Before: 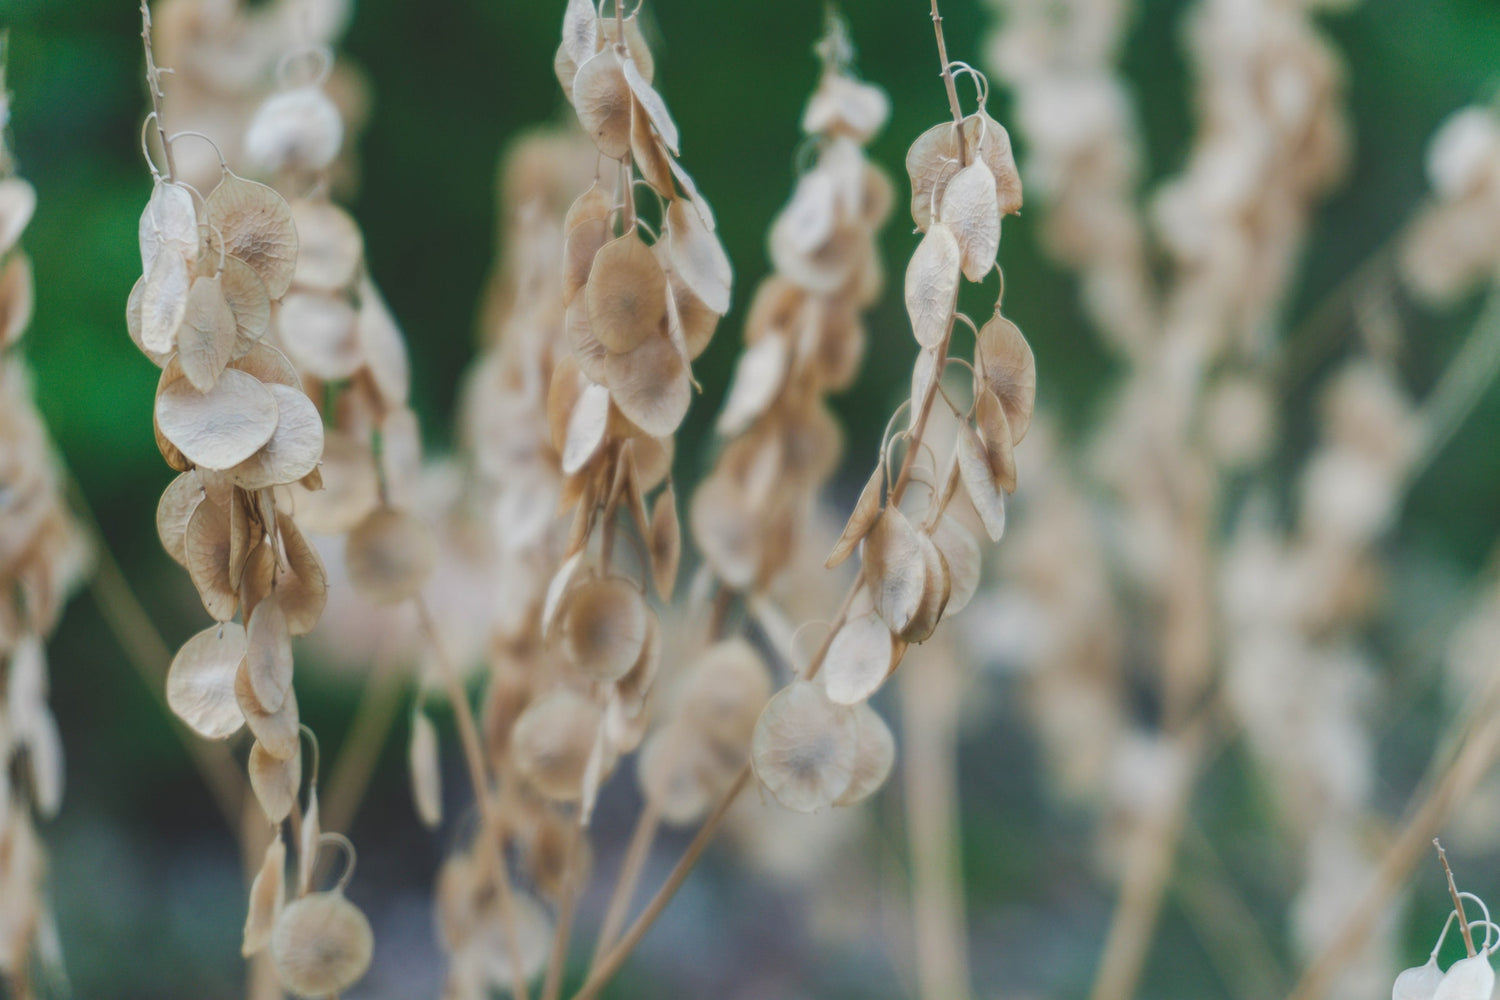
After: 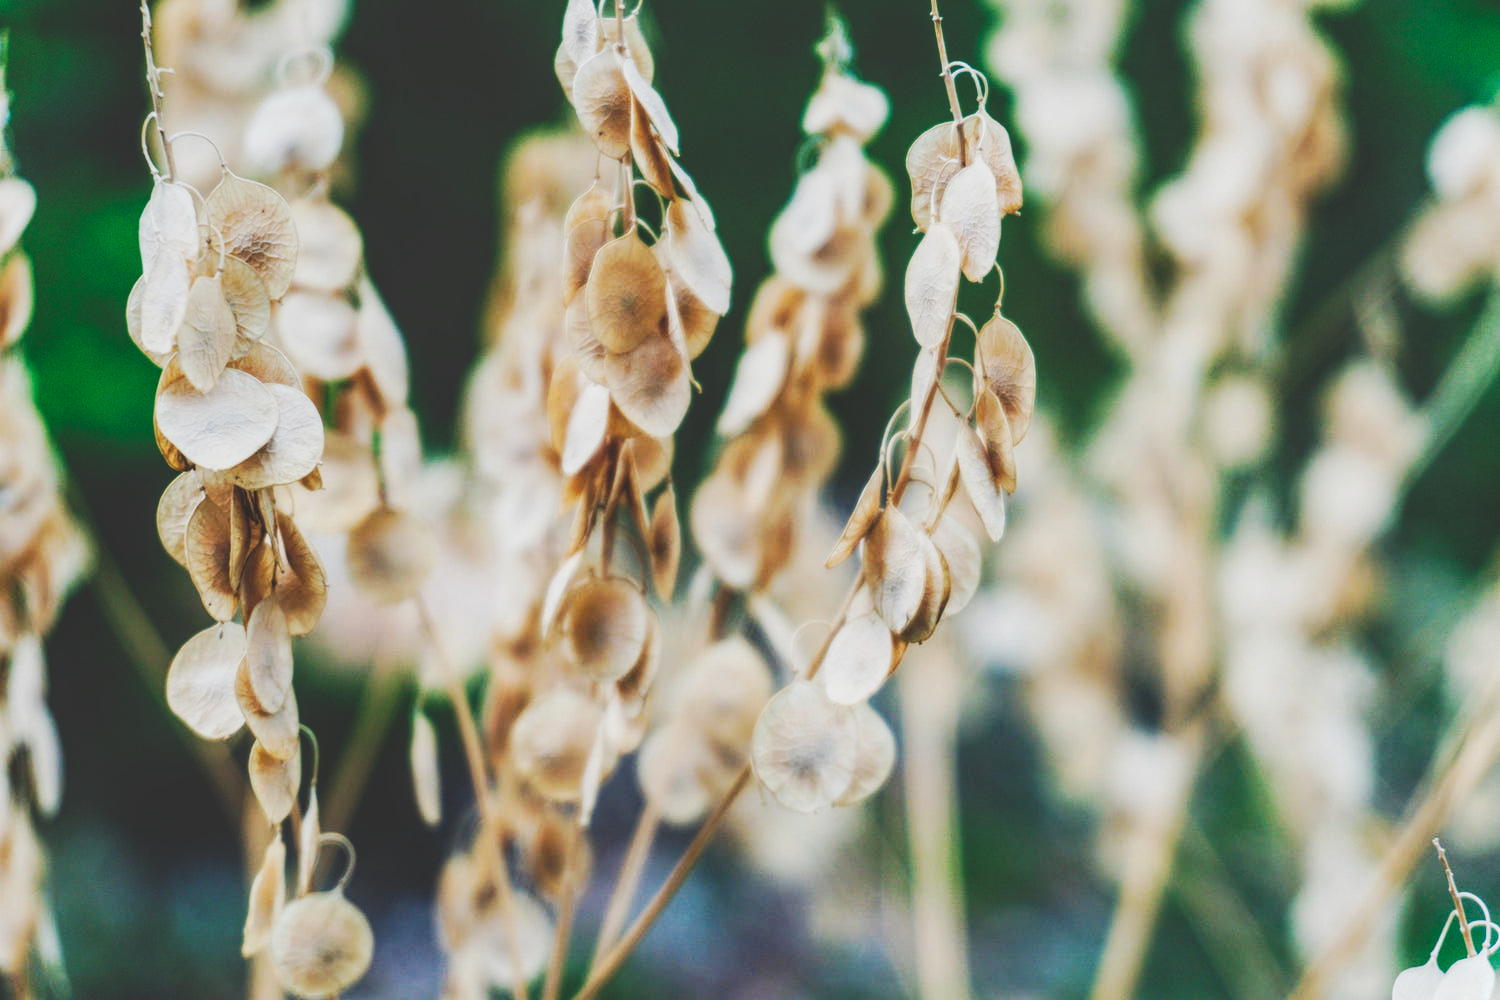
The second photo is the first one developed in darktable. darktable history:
tone curve: curves: ch0 [(0, 0) (0.003, 0.184) (0.011, 0.184) (0.025, 0.189) (0.044, 0.192) (0.069, 0.194) (0.1, 0.2) (0.136, 0.202) (0.177, 0.206) (0.224, 0.214) (0.277, 0.243) (0.335, 0.297) (0.399, 0.39) (0.468, 0.508) (0.543, 0.653) (0.623, 0.754) (0.709, 0.834) (0.801, 0.887) (0.898, 0.925) (1, 1)], preserve colors none
local contrast: on, module defaults
